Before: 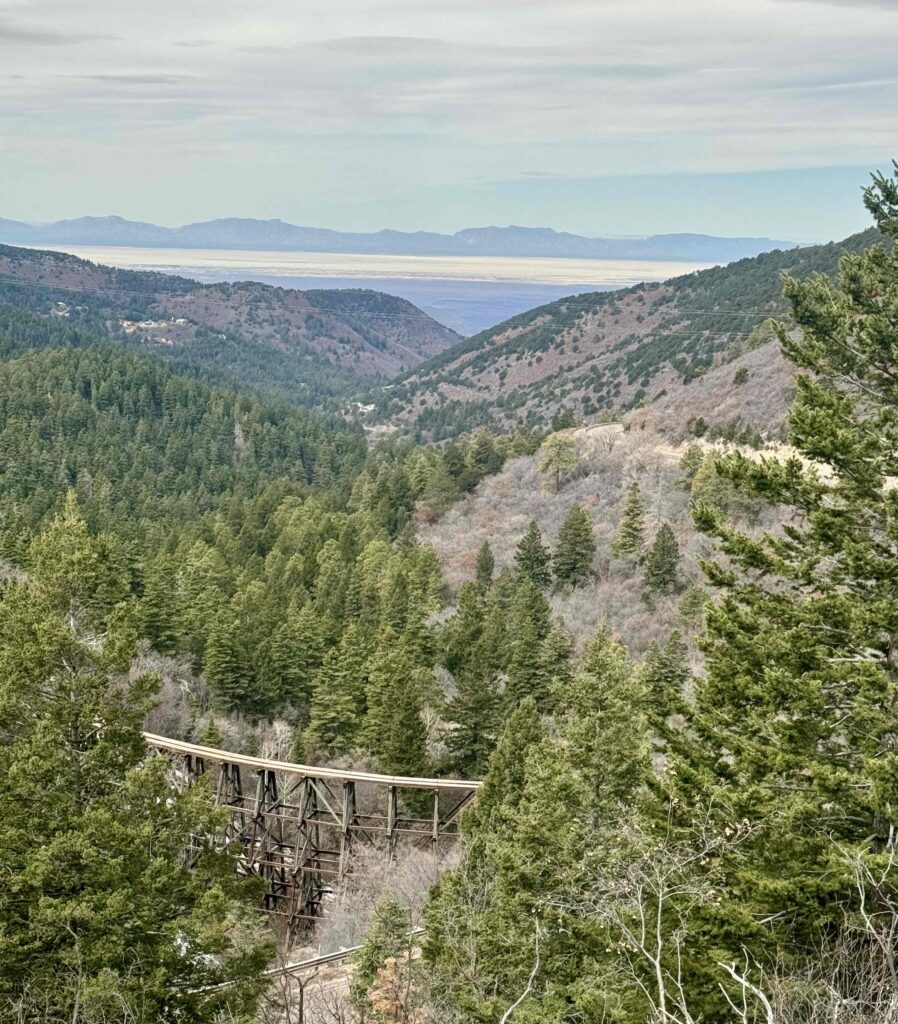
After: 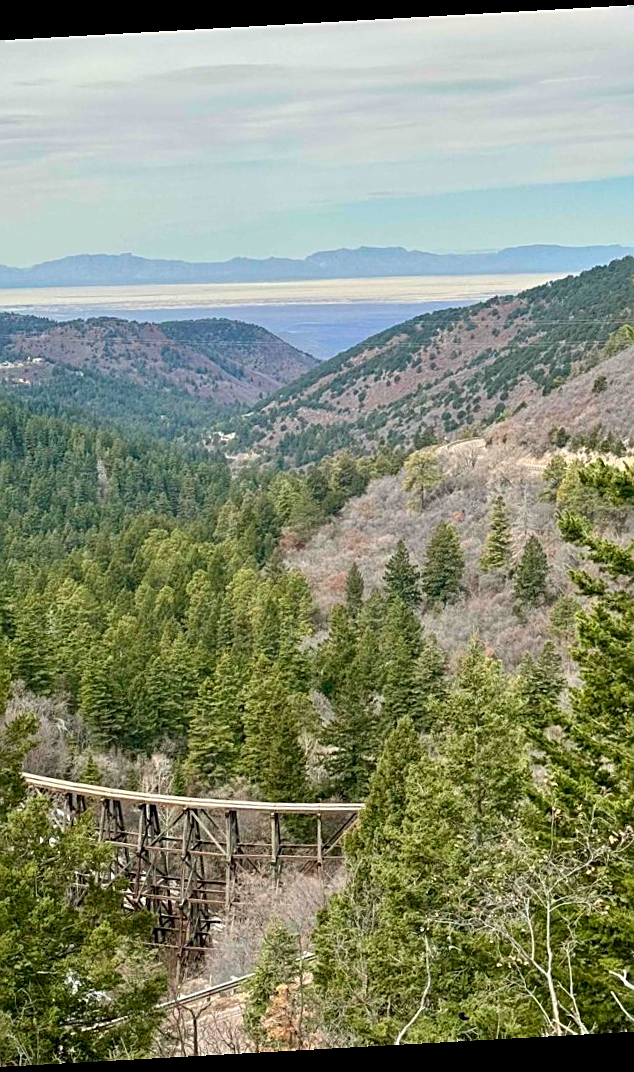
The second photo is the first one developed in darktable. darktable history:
contrast brightness saturation: saturation 0.13
sharpen: on, module defaults
crop: left 16.899%, right 16.556%
rotate and perspective: rotation -3.18°, automatic cropping off
